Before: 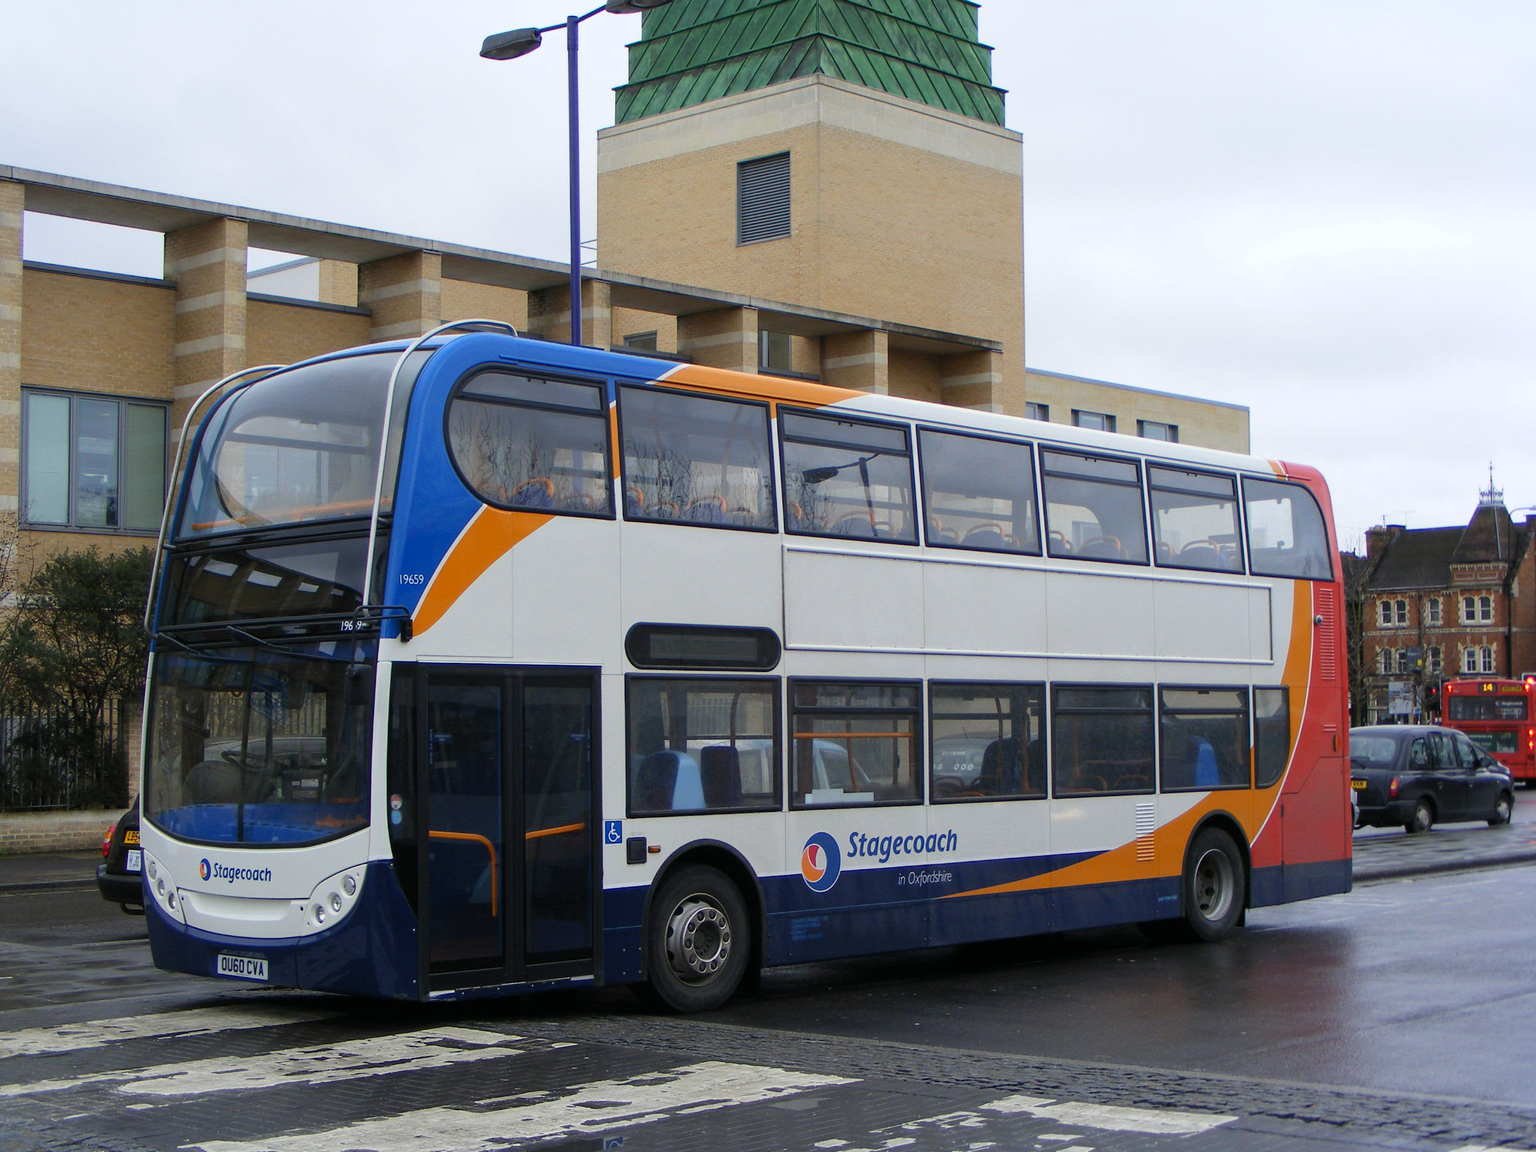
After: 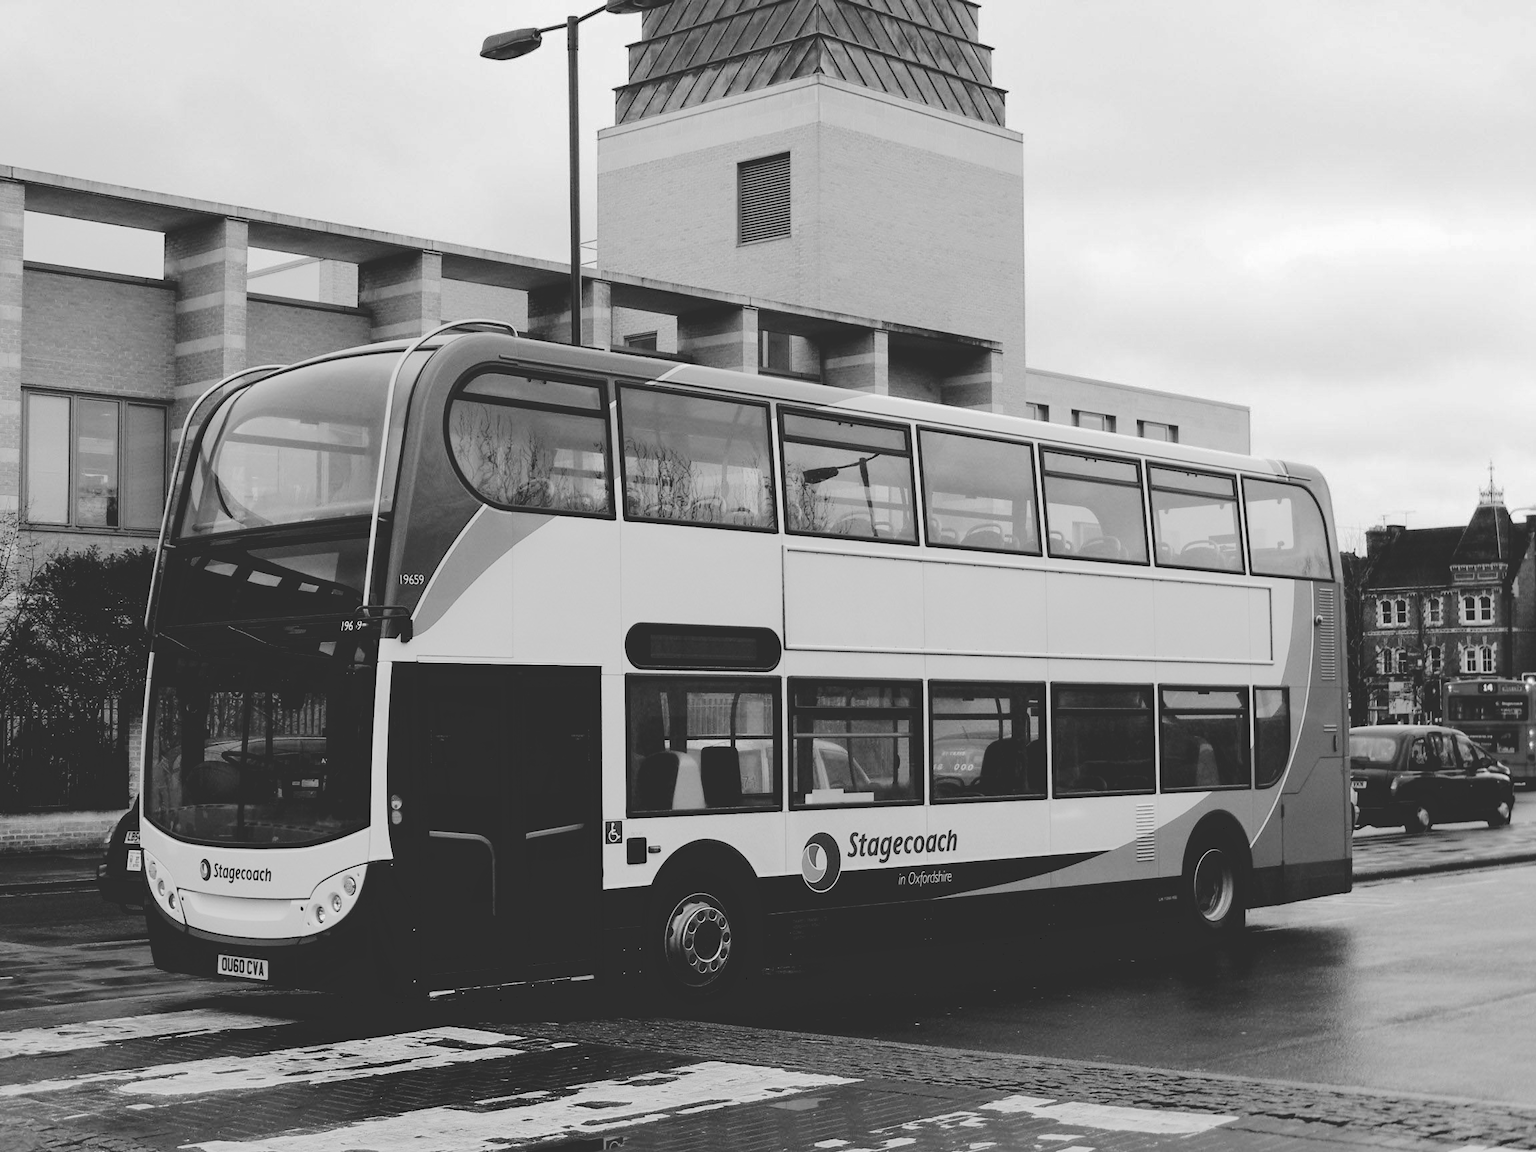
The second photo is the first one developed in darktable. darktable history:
tone curve: curves: ch0 [(0, 0) (0.003, 0.185) (0.011, 0.185) (0.025, 0.187) (0.044, 0.185) (0.069, 0.185) (0.1, 0.18) (0.136, 0.18) (0.177, 0.179) (0.224, 0.202) (0.277, 0.252) (0.335, 0.343) (0.399, 0.452) (0.468, 0.553) (0.543, 0.643) (0.623, 0.717) (0.709, 0.778) (0.801, 0.82) (0.898, 0.856) (1, 1)], preserve colors none
monochrome: on, module defaults
